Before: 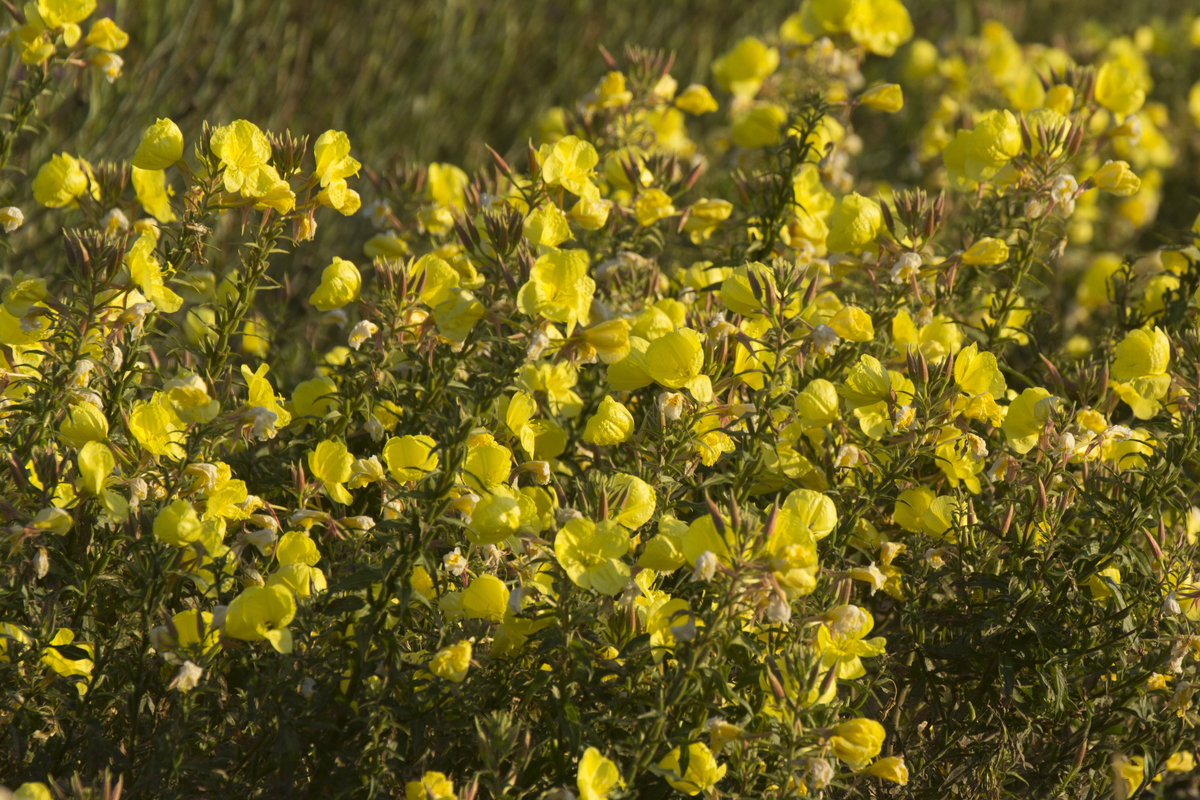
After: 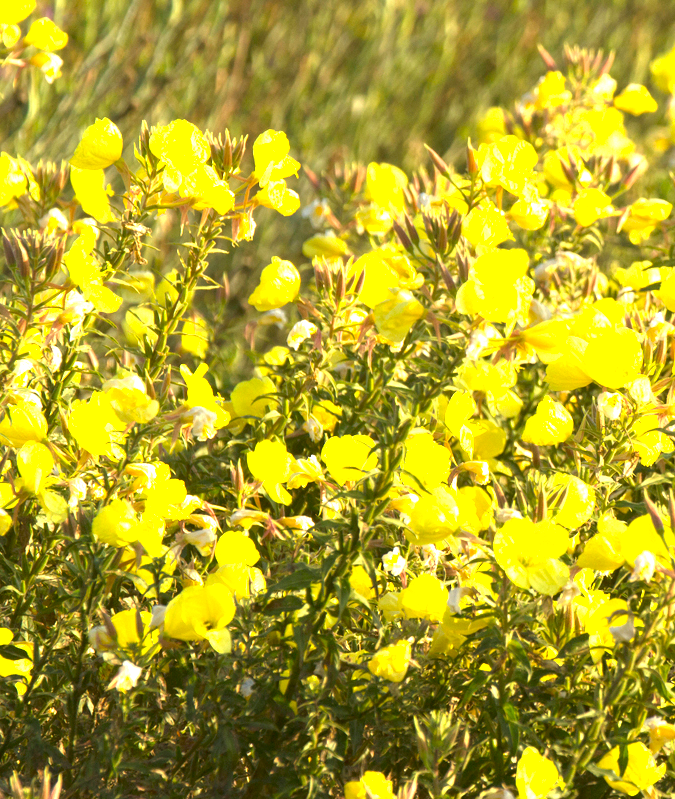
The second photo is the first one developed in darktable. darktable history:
exposure: exposure 2.003 EV, compensate highlight preservation false
crop: left 5.114%, right 38.589%
